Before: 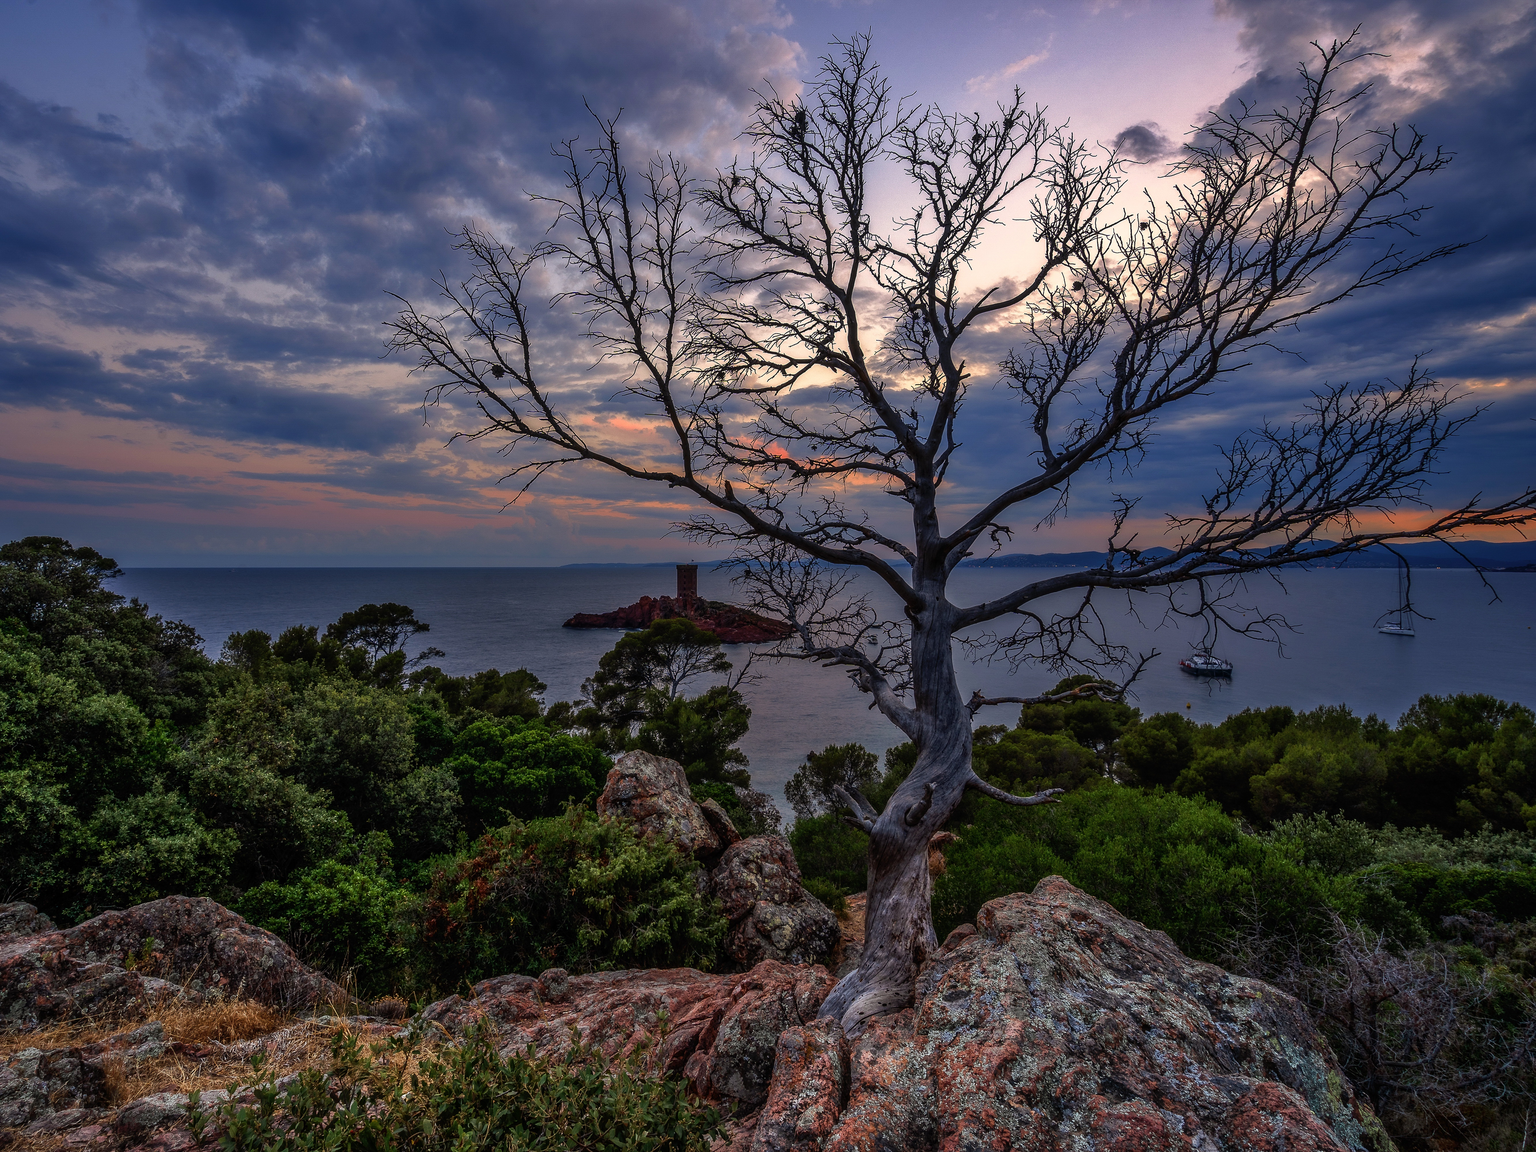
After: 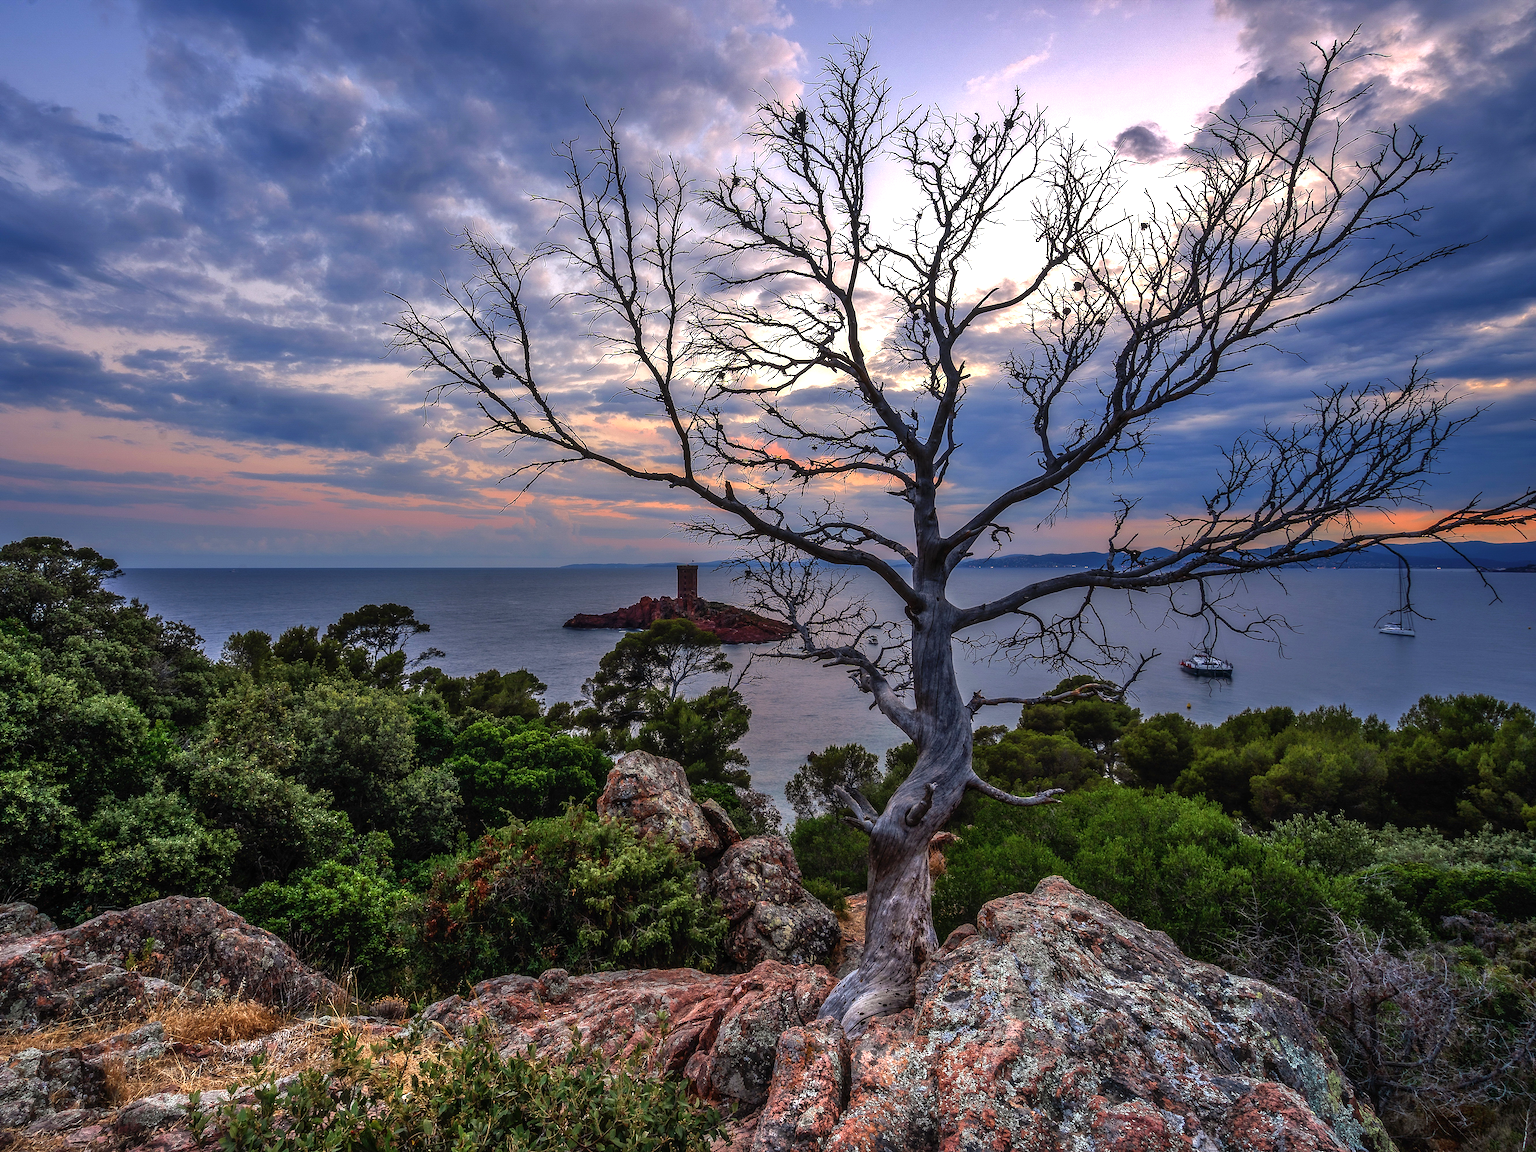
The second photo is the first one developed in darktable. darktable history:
exposure: black level correction 0, exposure 0.897 EV, compensate highlight preservation false
